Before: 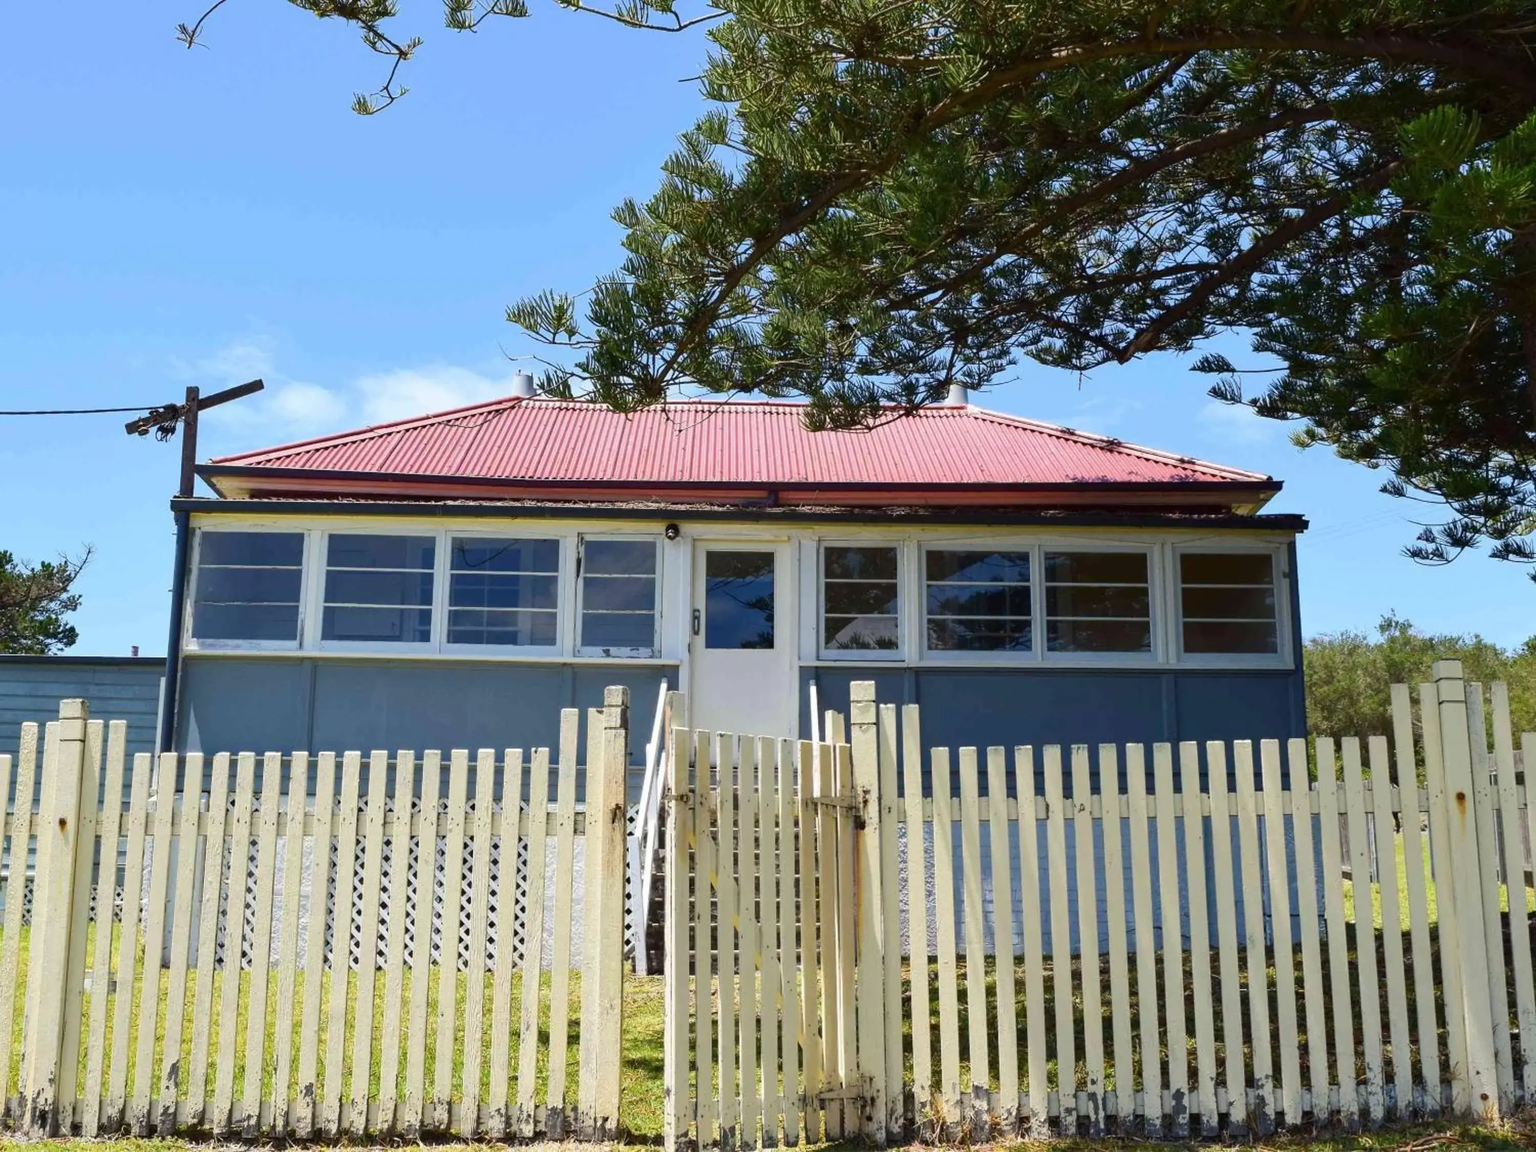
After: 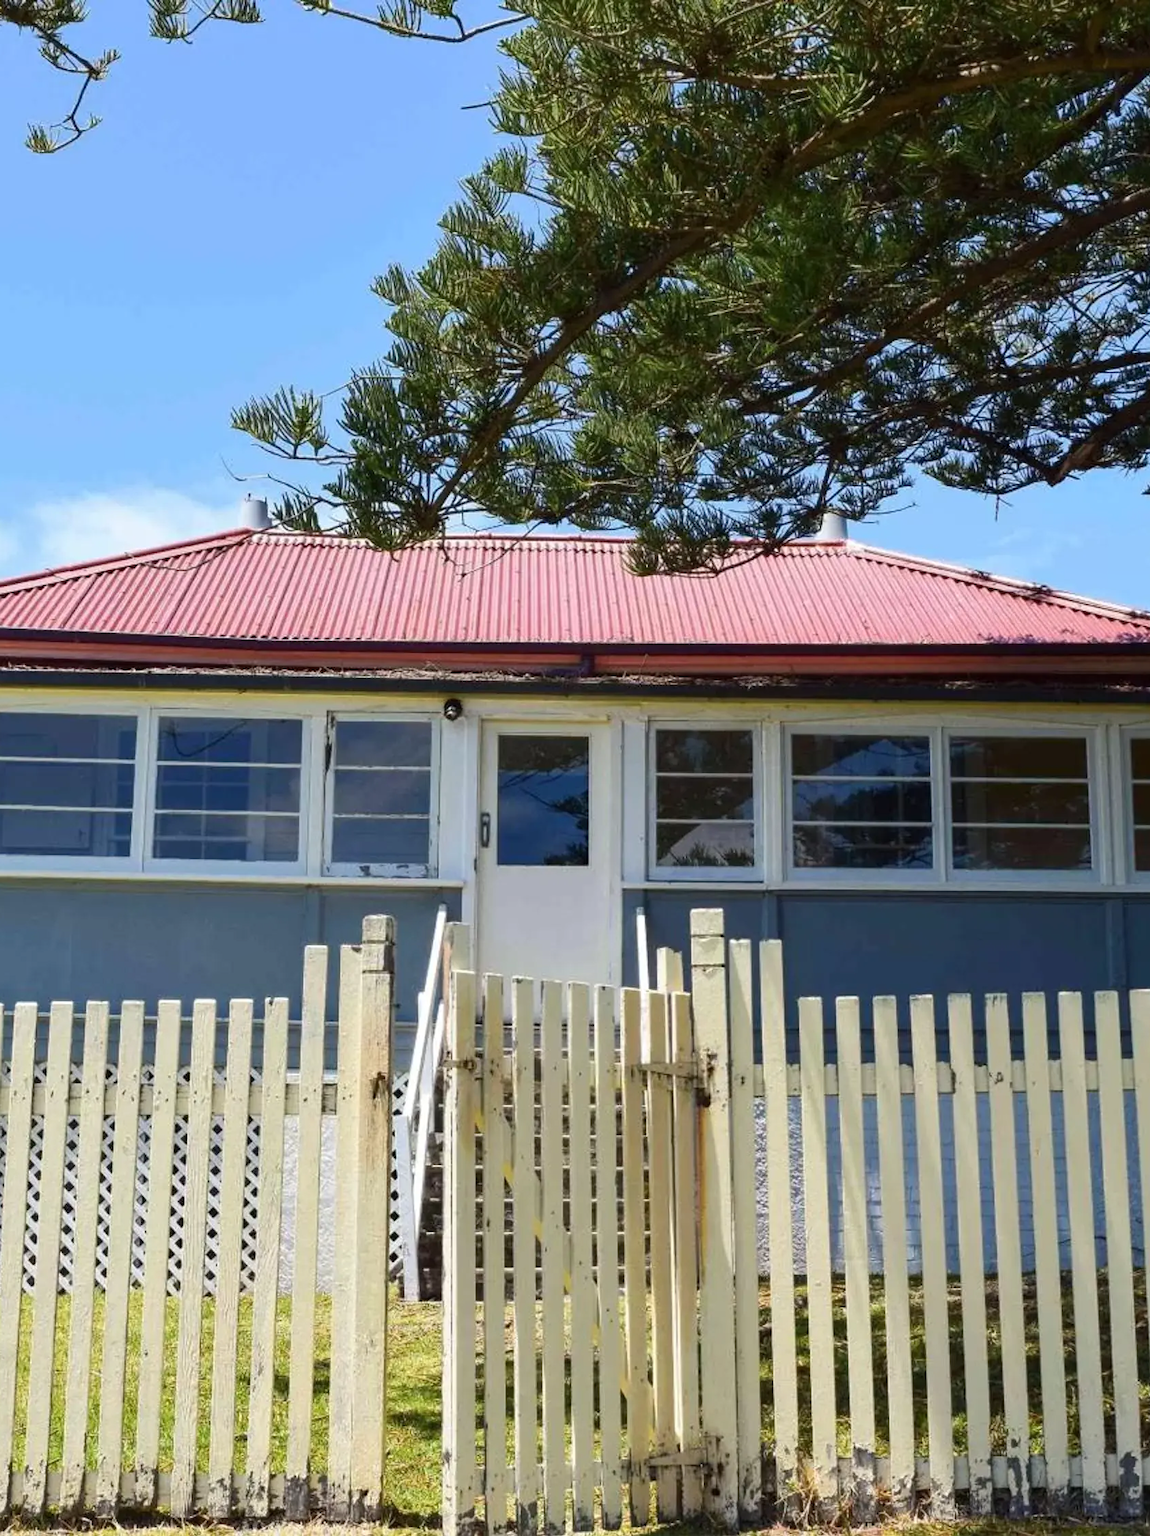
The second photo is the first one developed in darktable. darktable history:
crop: left 21.689%, right 22.152%, bottom 0.001%
tone equalizer: on, module defaults
